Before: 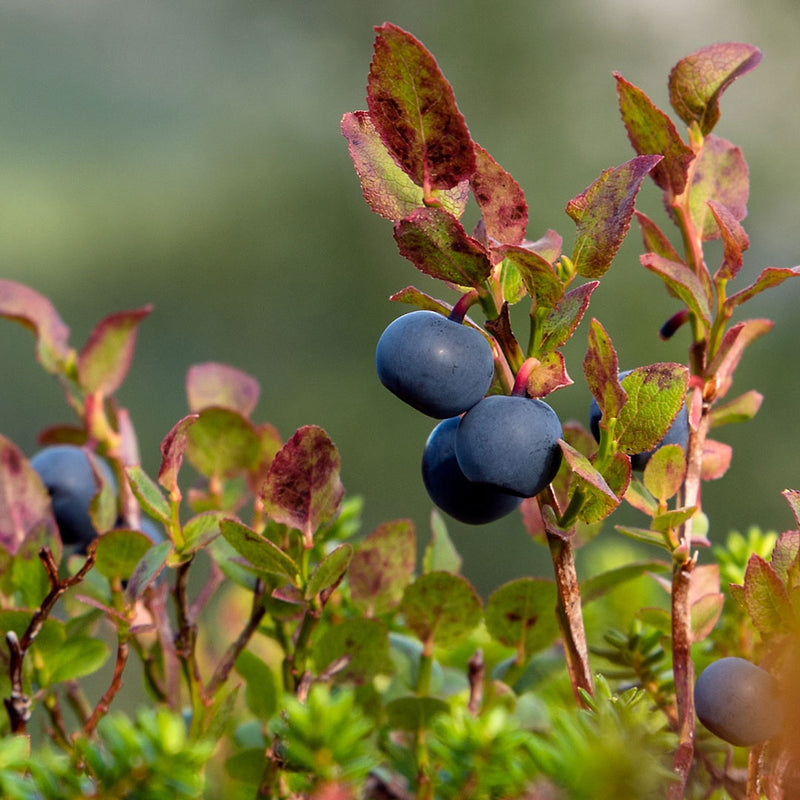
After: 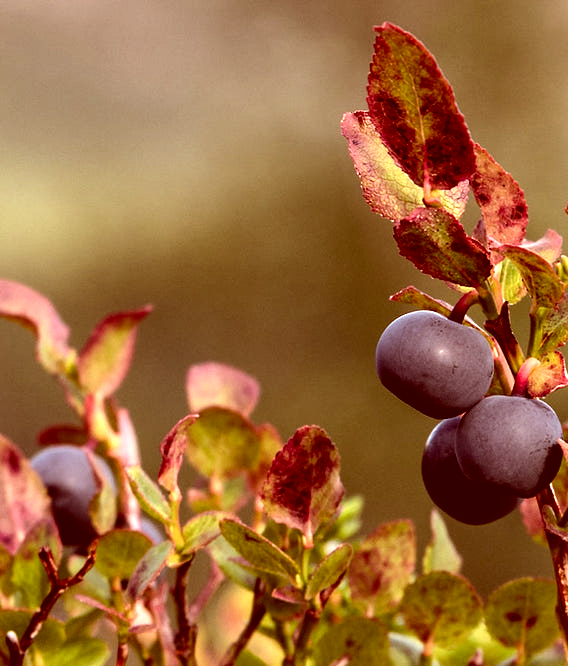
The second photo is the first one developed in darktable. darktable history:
tone equalizer: -8 EV -0.75 EV, -7 EV -0.7 EV, -6 EV -0.6 EV, -5 EV -0.4 EV, -3 EV 0.4 EV, -2 EV 0.6 EV, -1 EV 0.7 EV, +0 EV 0.75 EV, edges refinement/feathering 500, mask exposure compensation -1.57 EV, preserve details no
color correction: highlights a* 9.03, highlights b* 8.71, shadows a* 40, shadows b* 40, saturation 0.8
exposure: black level correction 0.002, exposure 0.15 EV, compensate highlight preservation false
crop: right 28.885%, bottom 16.626%
